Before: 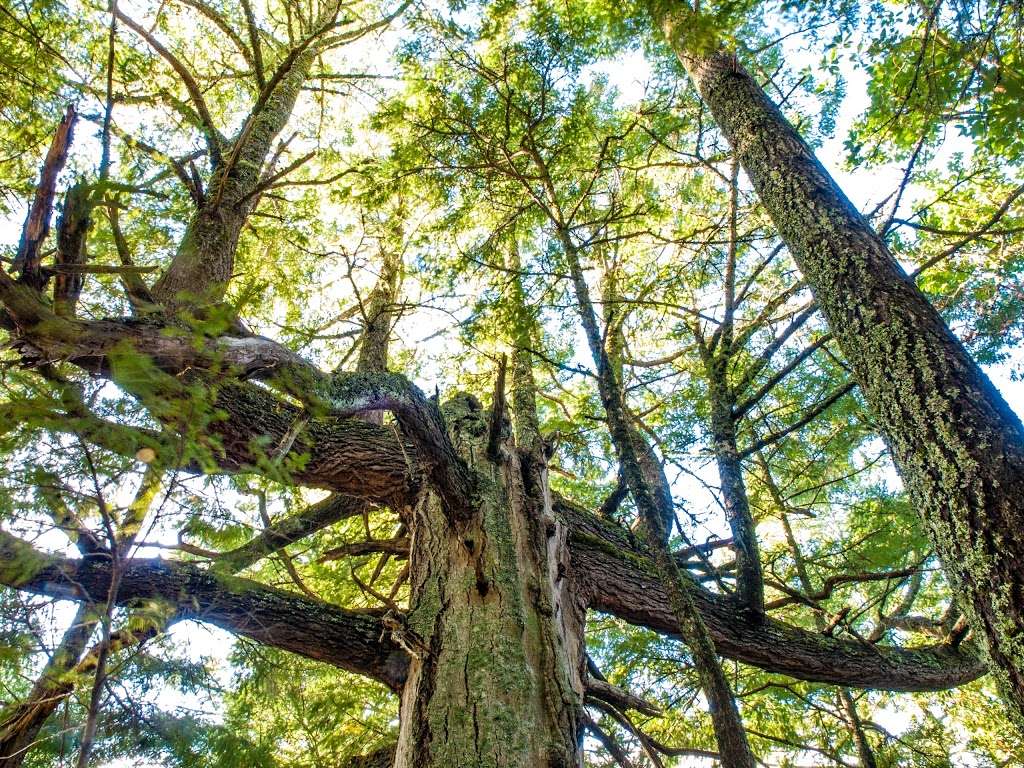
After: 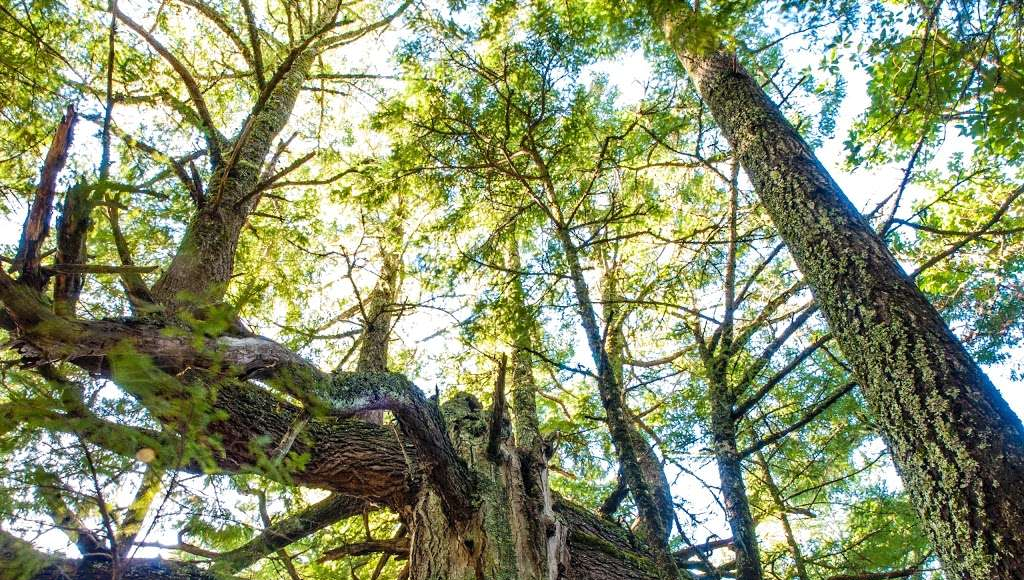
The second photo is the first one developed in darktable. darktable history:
shadows and highlights: shadows 61.76, white point adjustment 0.471, highlights -34.44, compress 83.39%
crop: bottom 24.395%
